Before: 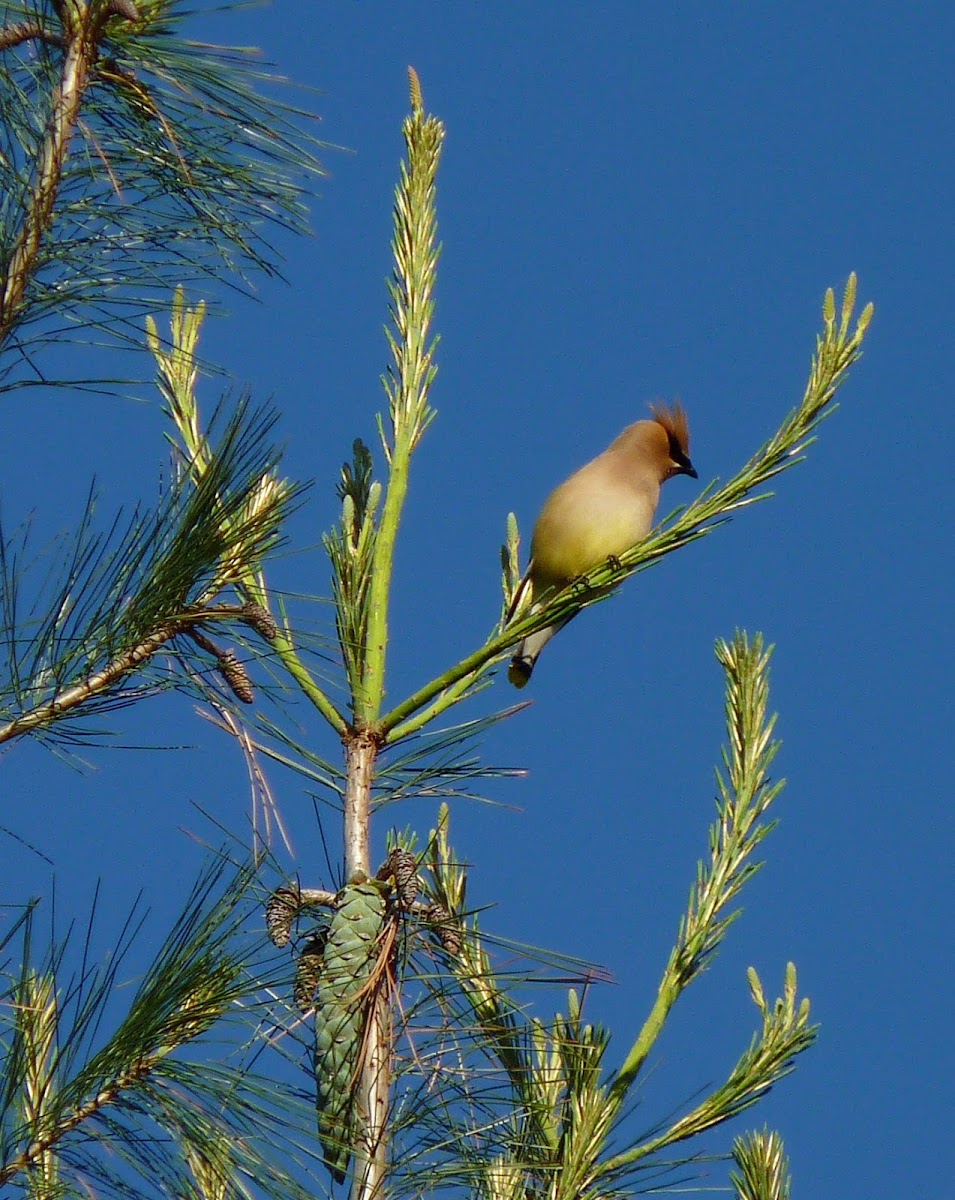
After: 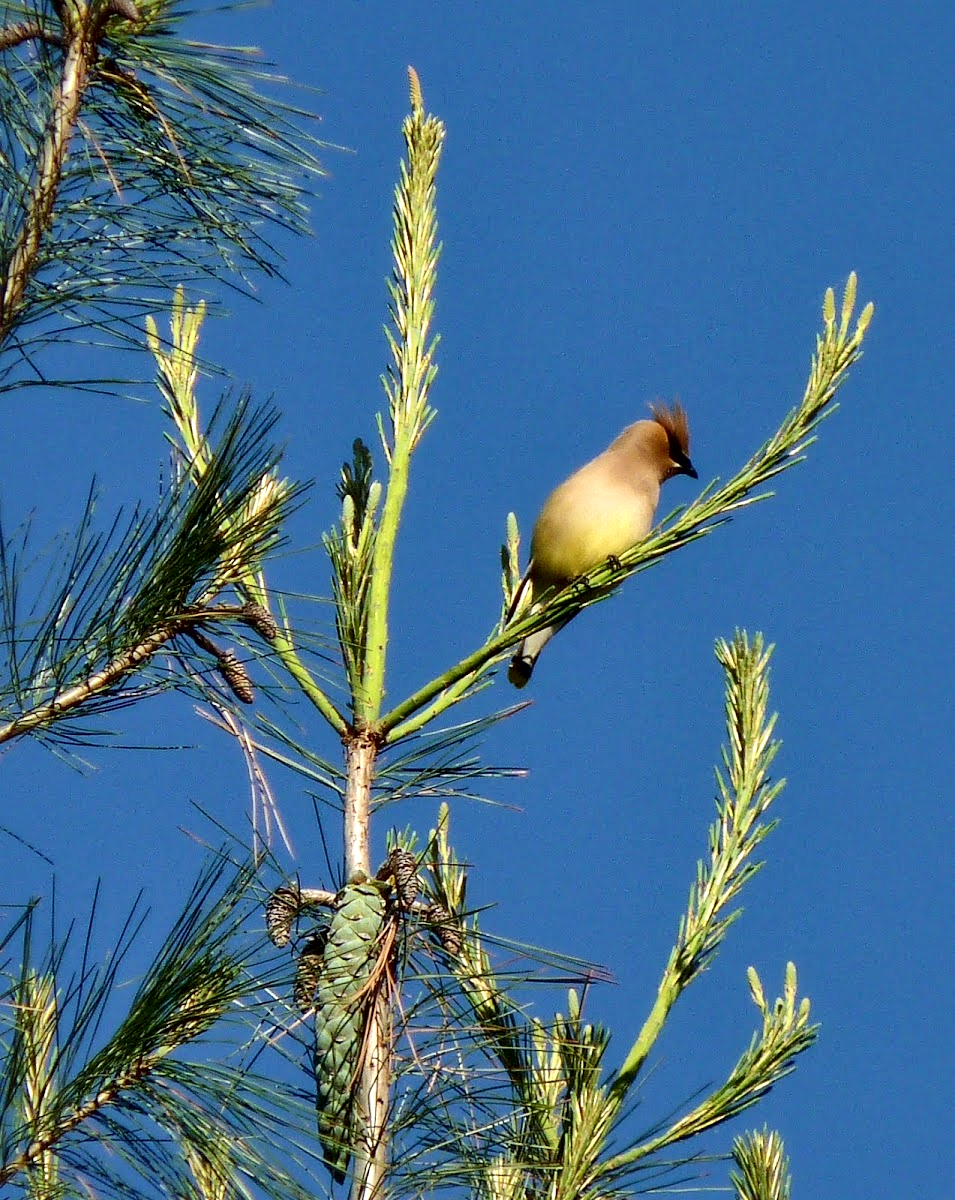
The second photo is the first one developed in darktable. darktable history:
tone equalizer: -8 EV -0.456 EV, -7 EV -0.37 EV, -6 EV -0.317 EV, -5 EV -0.261 EV, -3 EV 0.239 EV, -2 EV 0.324 EV, -1 EV 0.395 EV, +0 EV 0.431 EV
local contrast: mode bilateral grid, contrast 20, coarseness 50, detail 172%, midtone range 0.2
